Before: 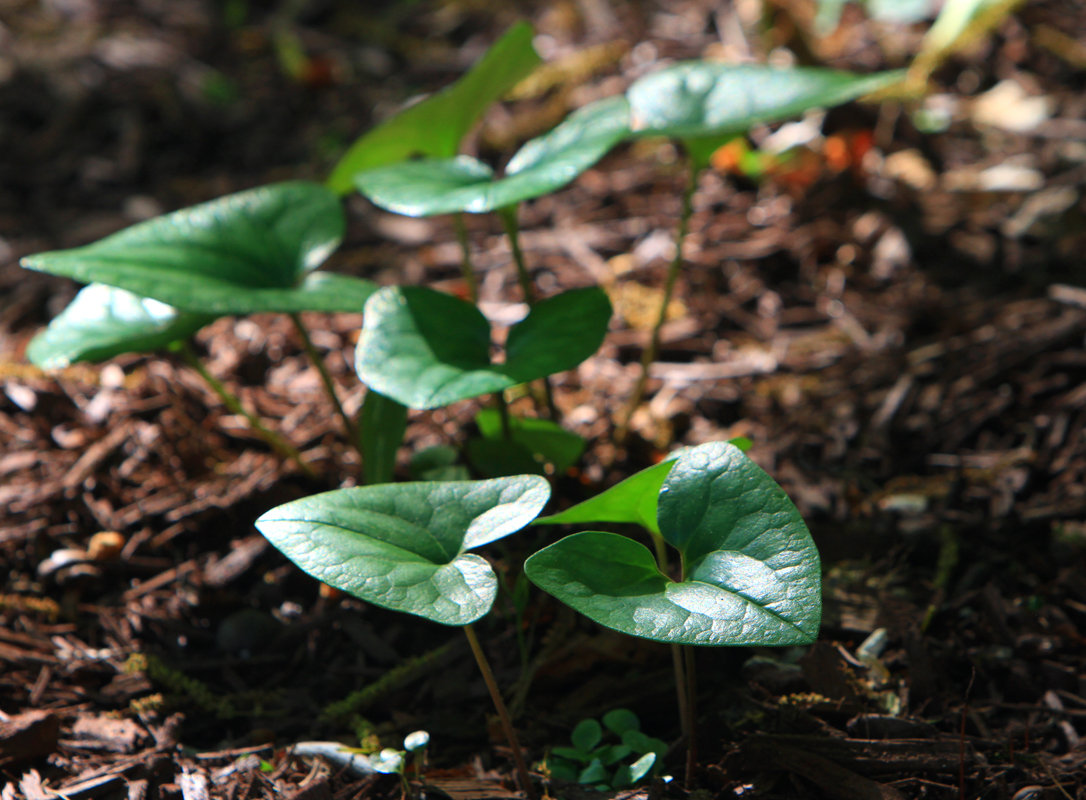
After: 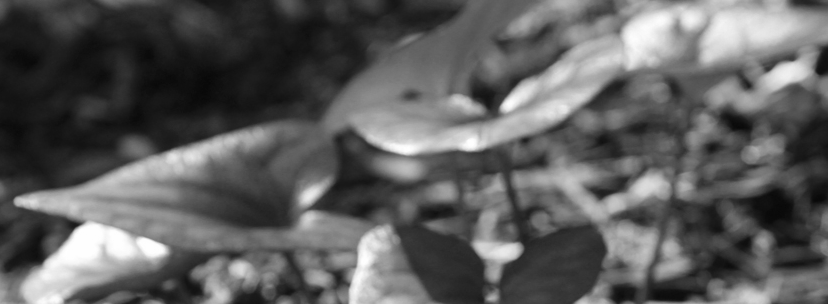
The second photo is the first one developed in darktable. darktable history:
crop: left 0.579%, top 7.627%, right 23.167%, bottom 54.275%
monochrome: on, module defaults
